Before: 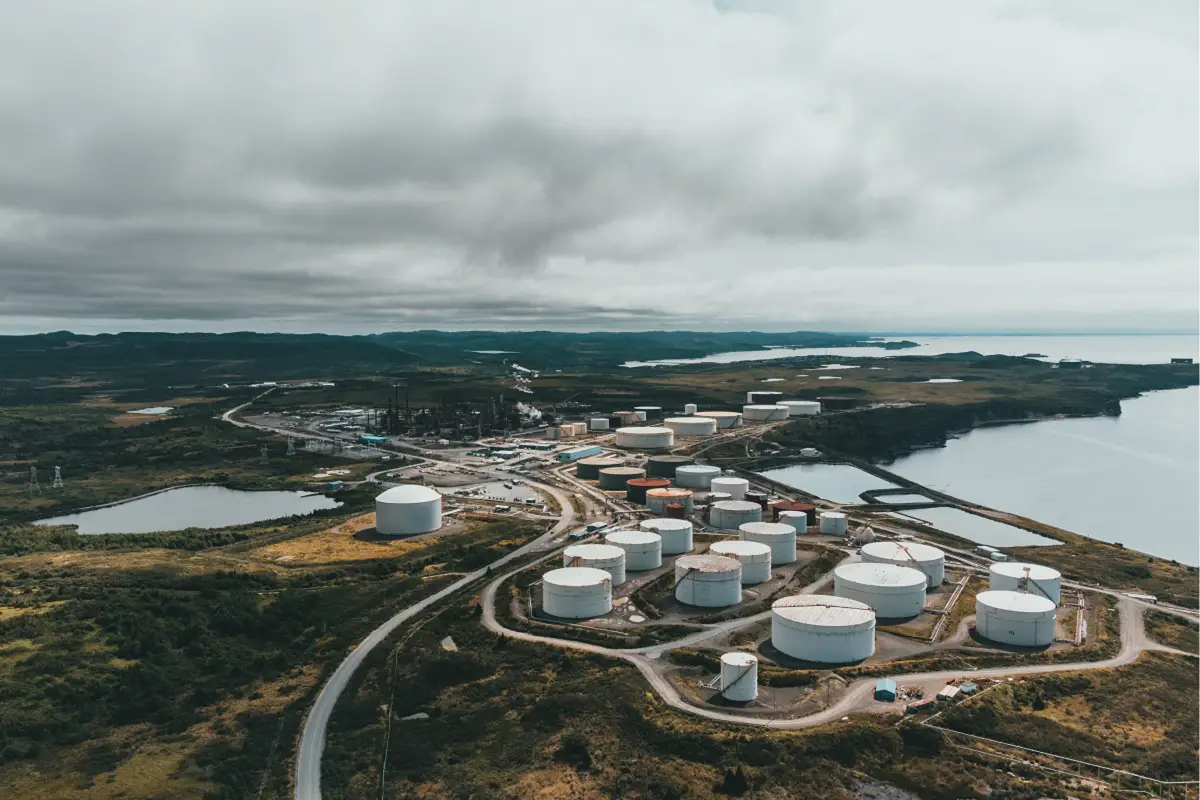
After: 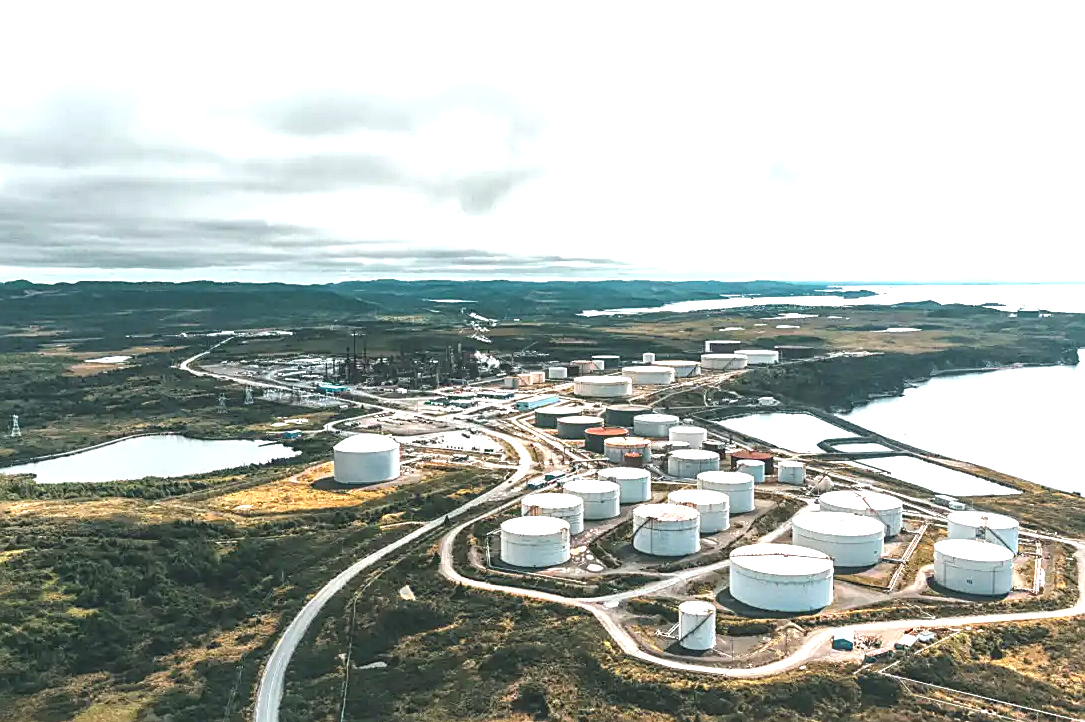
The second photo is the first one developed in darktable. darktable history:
sharpen: on, module defaults
crop: left 3.581%, top 6.4%, right 5.969%, bottom 3.344%
local contrast: on, module defaults
exposure: black level correction 0, exposure 1.402 EV, compensate highlight preservation false
